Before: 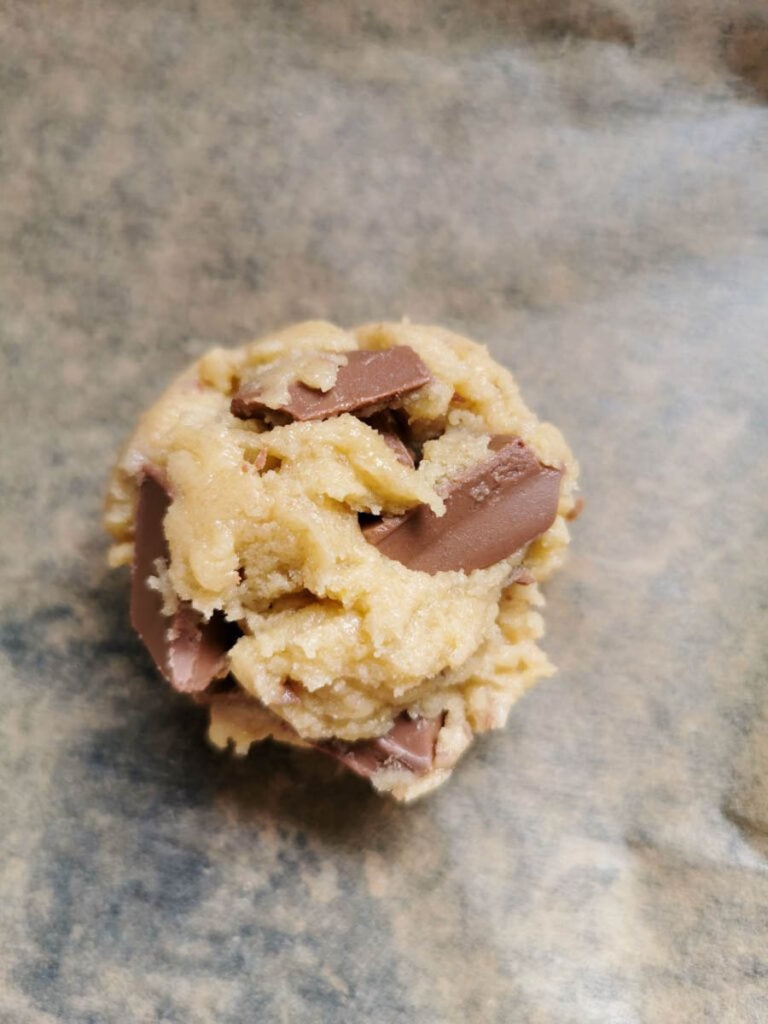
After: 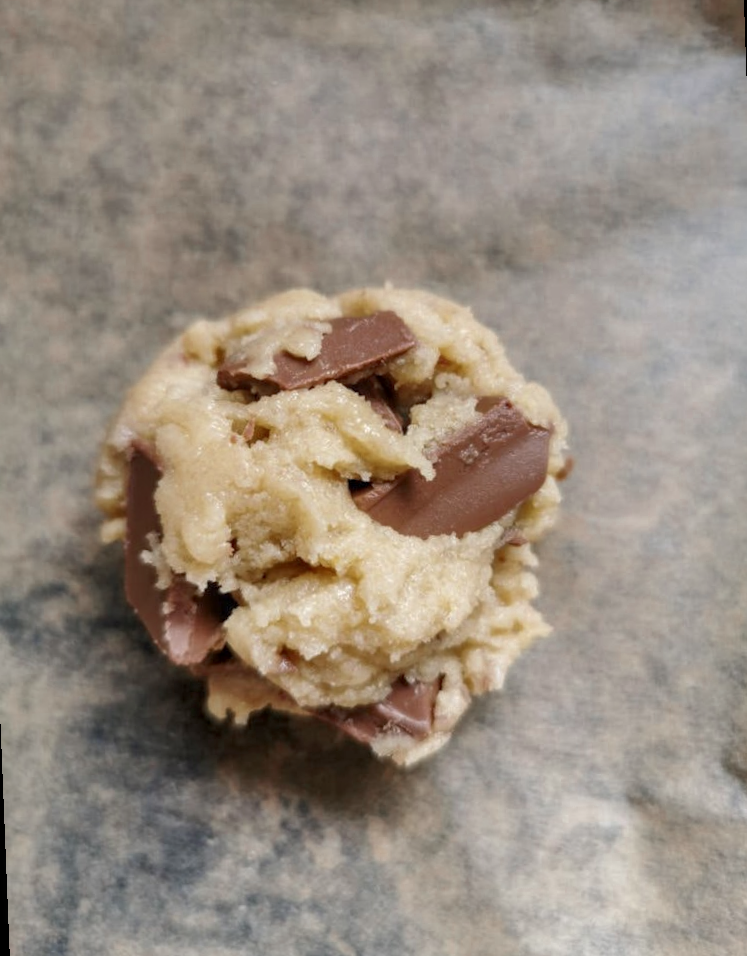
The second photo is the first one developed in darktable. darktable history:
color zones: curves: ch0 [(0, 0.5) (0.125, 0.4) (0.25, 0.5) (0.375, 0.4) (0.5, 0.4) (0.625, 0.35) (0.75, 0.35) (0.875, 0.5)]; ch1 [(0, 0.35) (0.125, 0.45) (0.25, 0.35) (0.375, 0.35) (0.5, 0.35) (0.625, 0.35) (0.75, 0.45) (0.875, 0.35)]; ch2 [(0, 0.6) (0.125, 0.5) (0.25, 0.5) (0.375, 0.6) (0.5, 0.6) (0.625, 0.5) (0.75, 0.5) (0.875, 0.5)]
shadows and highlights: on, module defaults
local contrast: on, module defaults
rotate and perspective: rotation -2.12°, lens shift (vertical) 0.009, lens shift (horizontal) -0.008, automatic cropping original format, crop left 0.036, crop right 0.964, crop top 0.05, crop bottom 0.959
